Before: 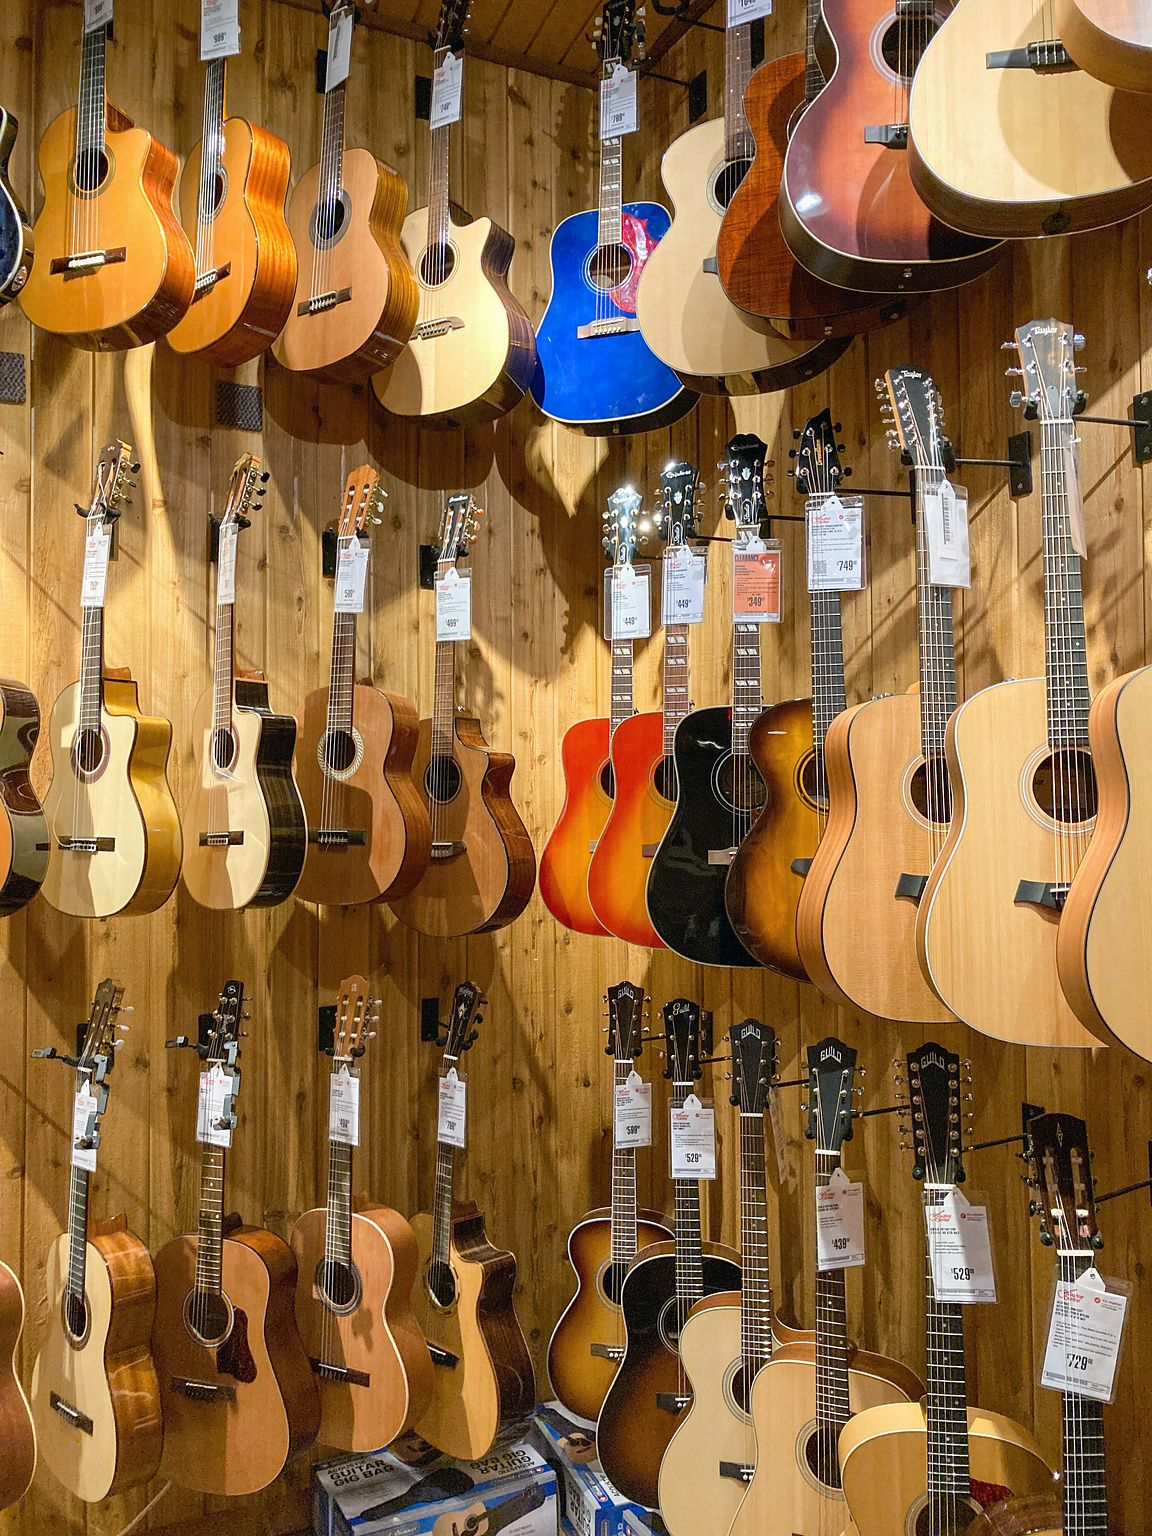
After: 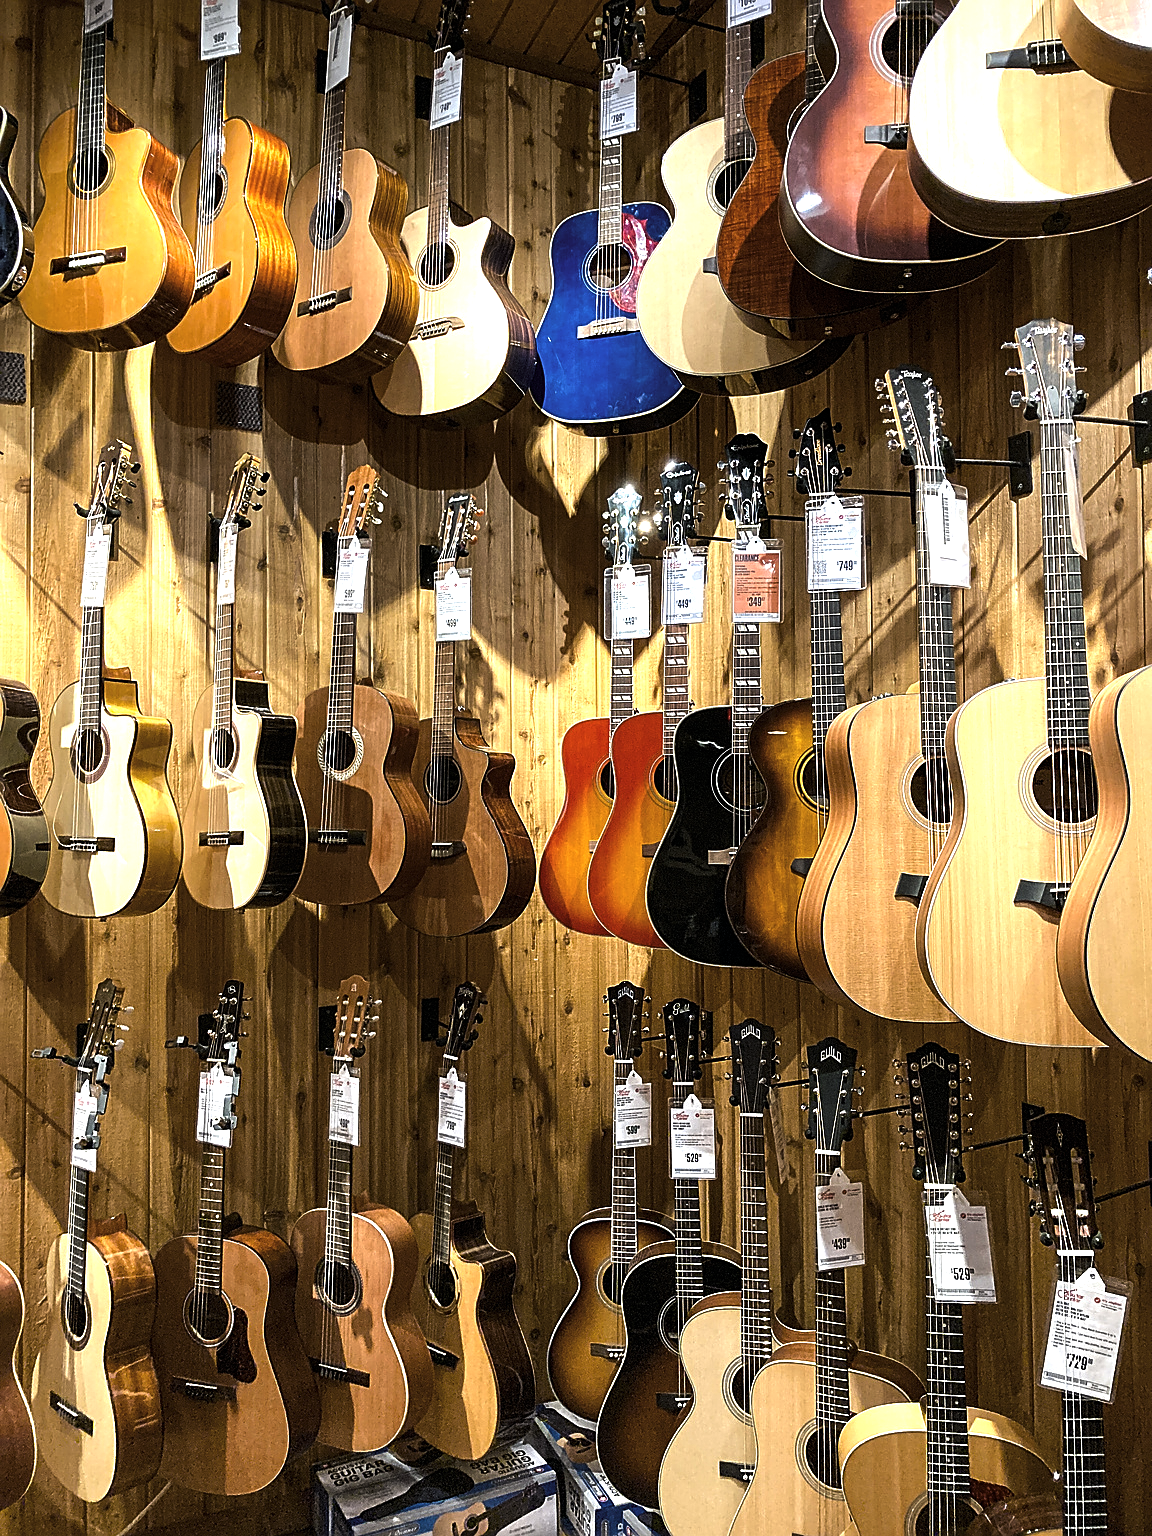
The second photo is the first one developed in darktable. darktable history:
sharpen: on, module defaults
exposure: exposure 0.722 EV, compensate highlight preservation false
levels: levels [0, 0.618, 1]
